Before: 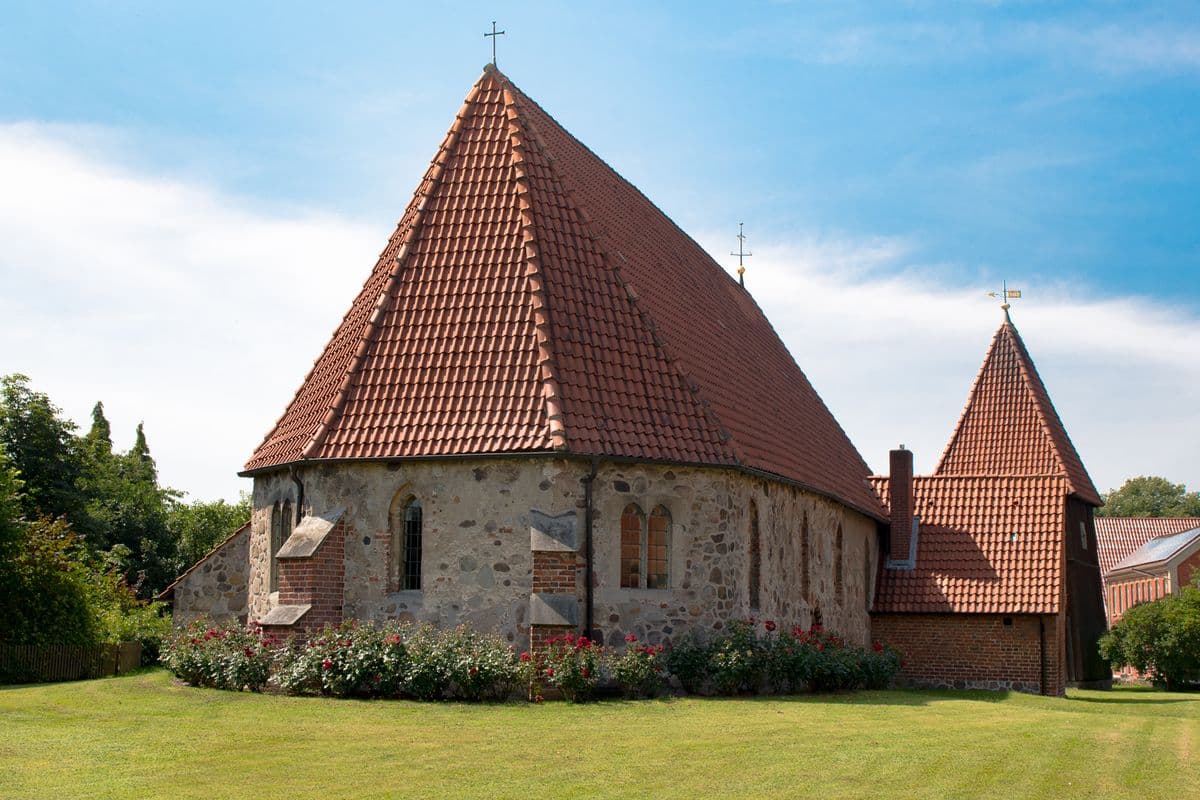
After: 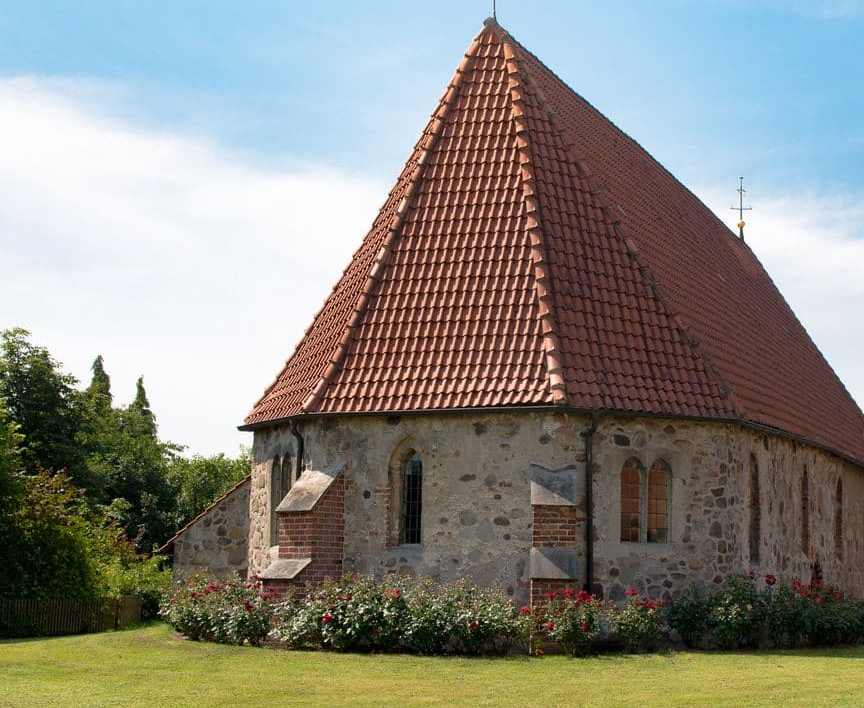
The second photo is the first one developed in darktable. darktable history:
crop: top 5.809%, right 27.846%, bottom 5.621%
